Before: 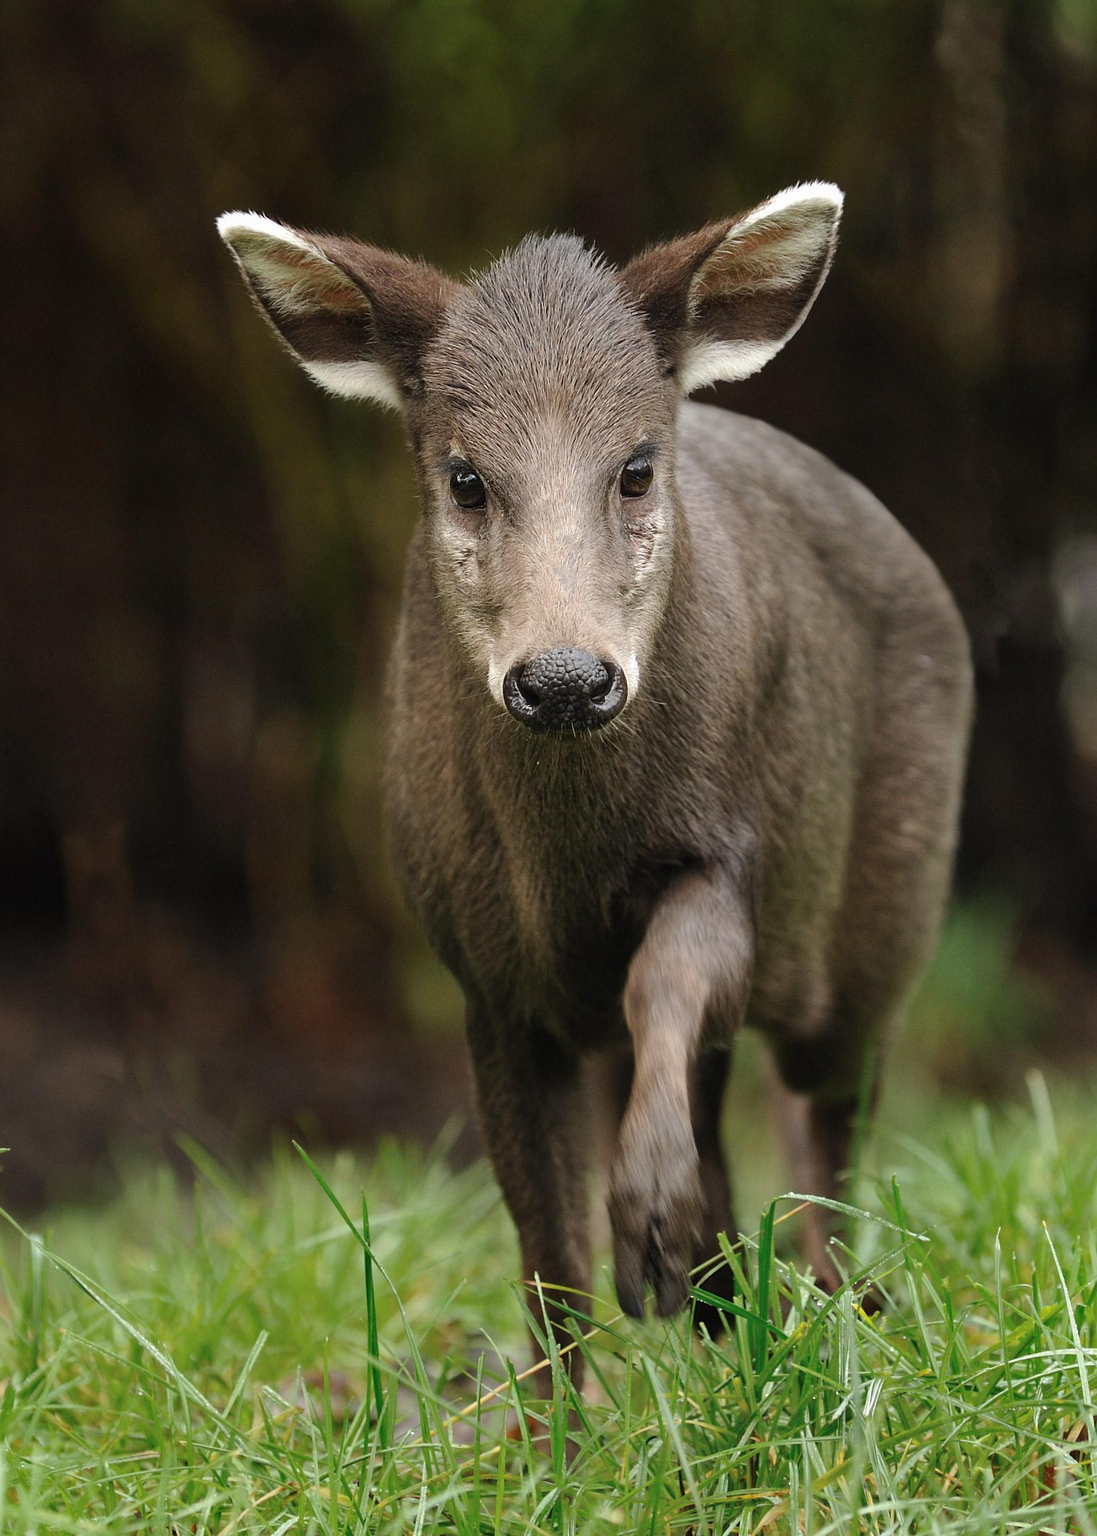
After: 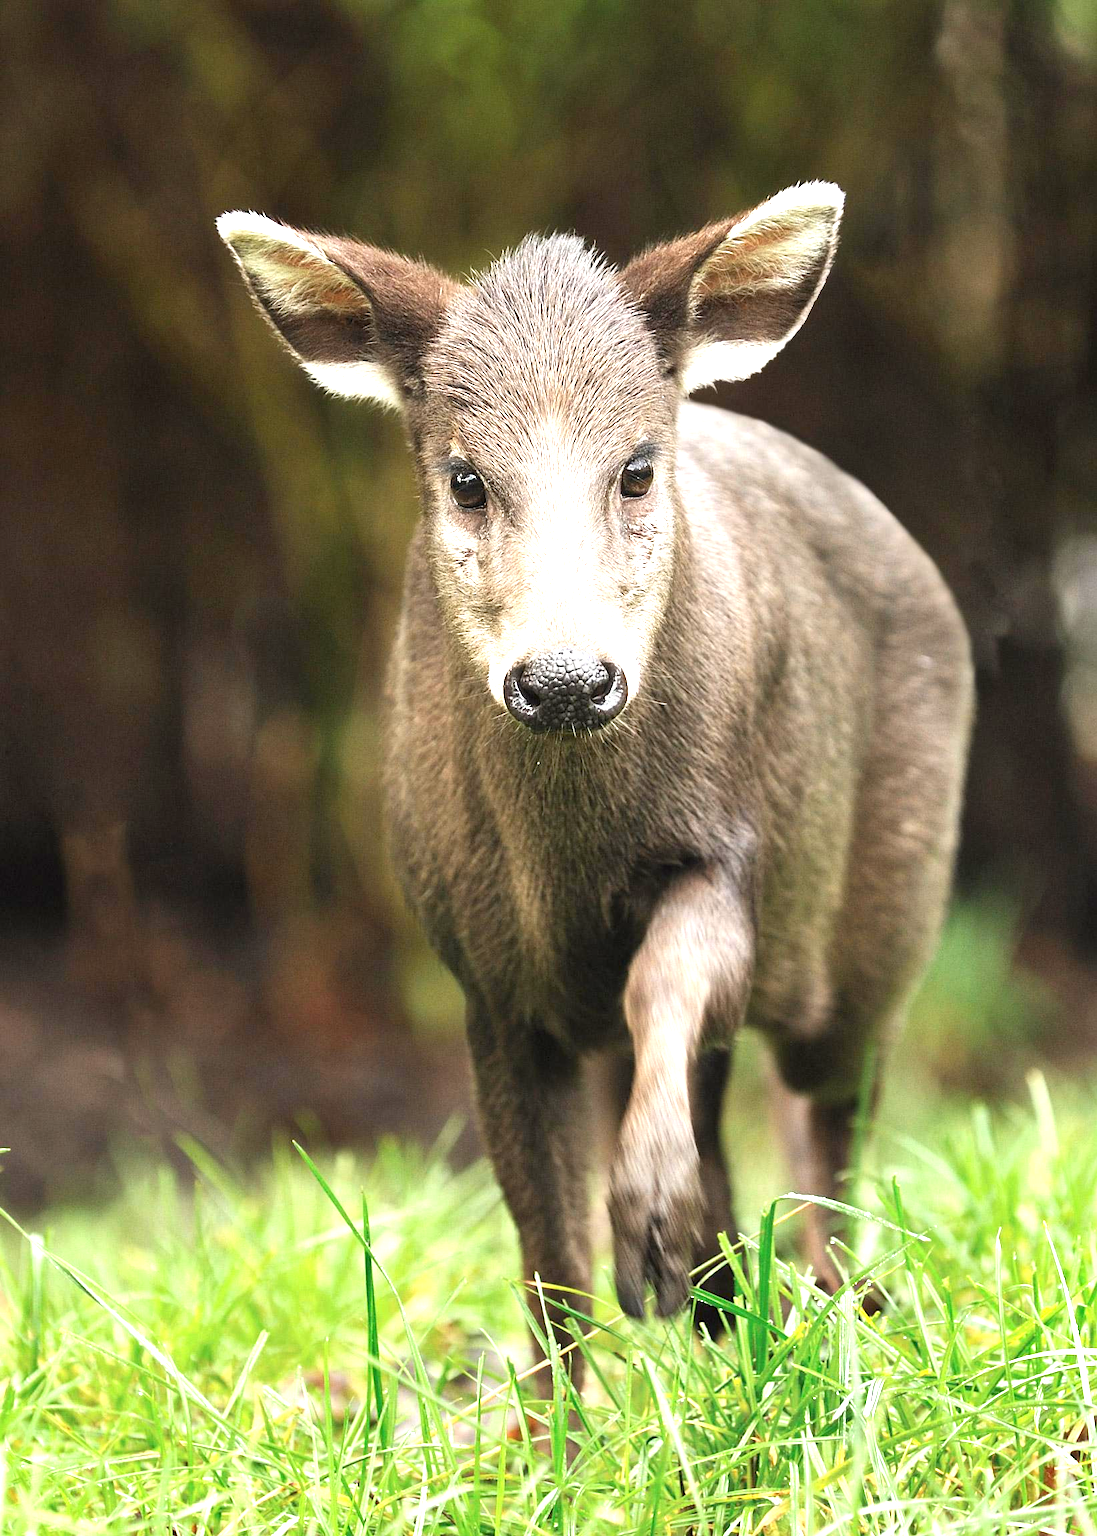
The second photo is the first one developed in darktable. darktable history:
exposure: black level correction 0.001, exposure 1.649 EV, compensate highlight preservation false
